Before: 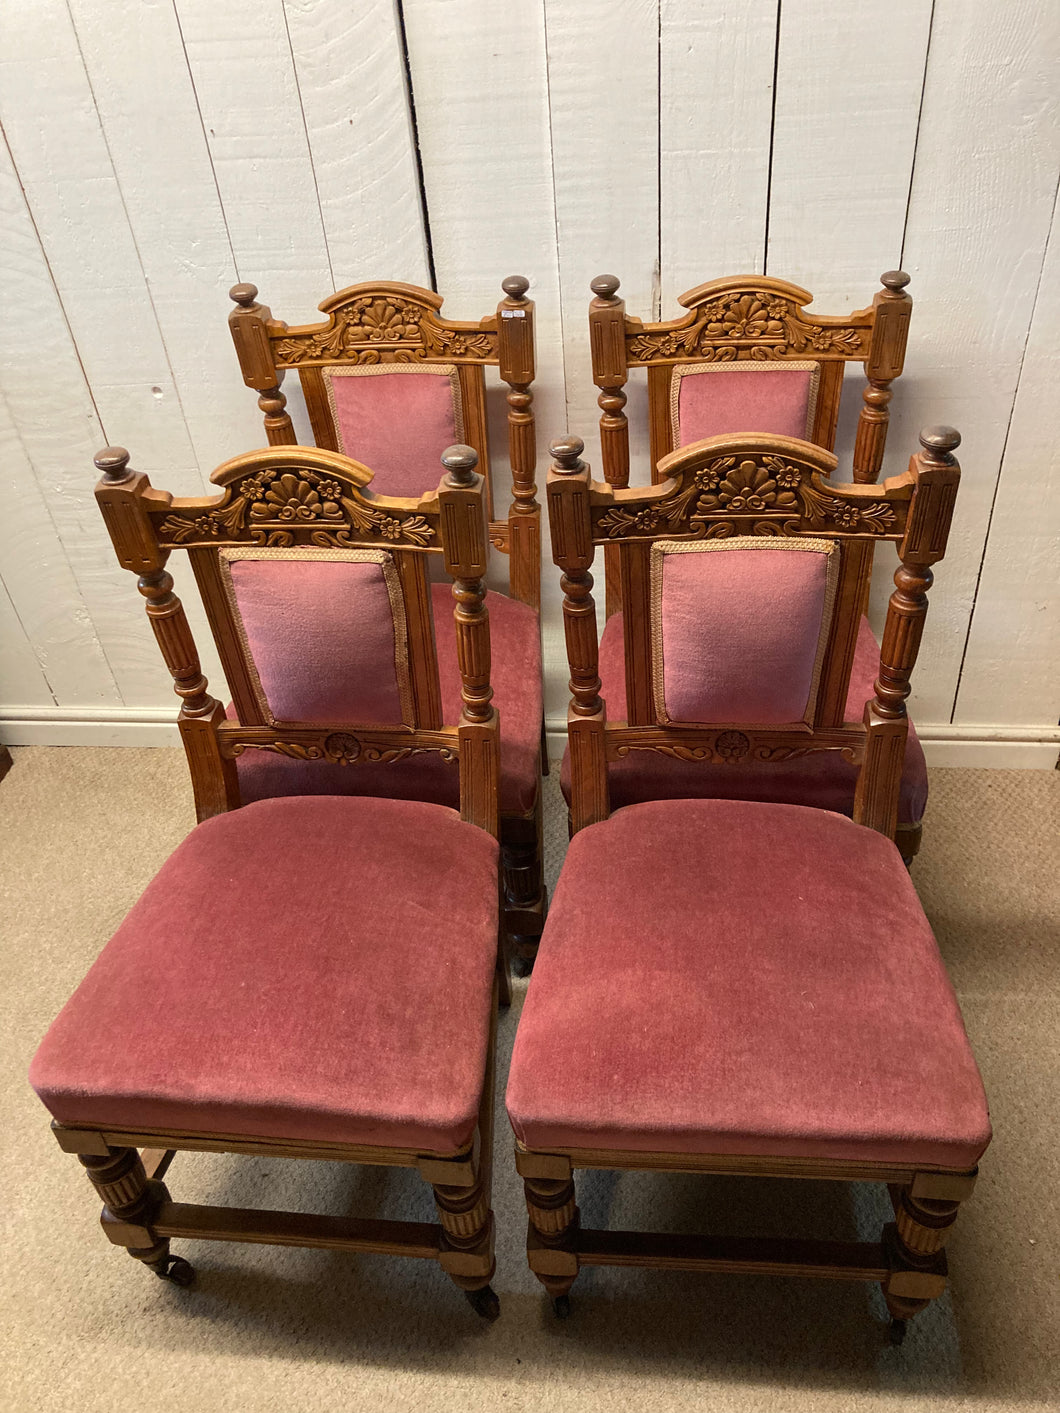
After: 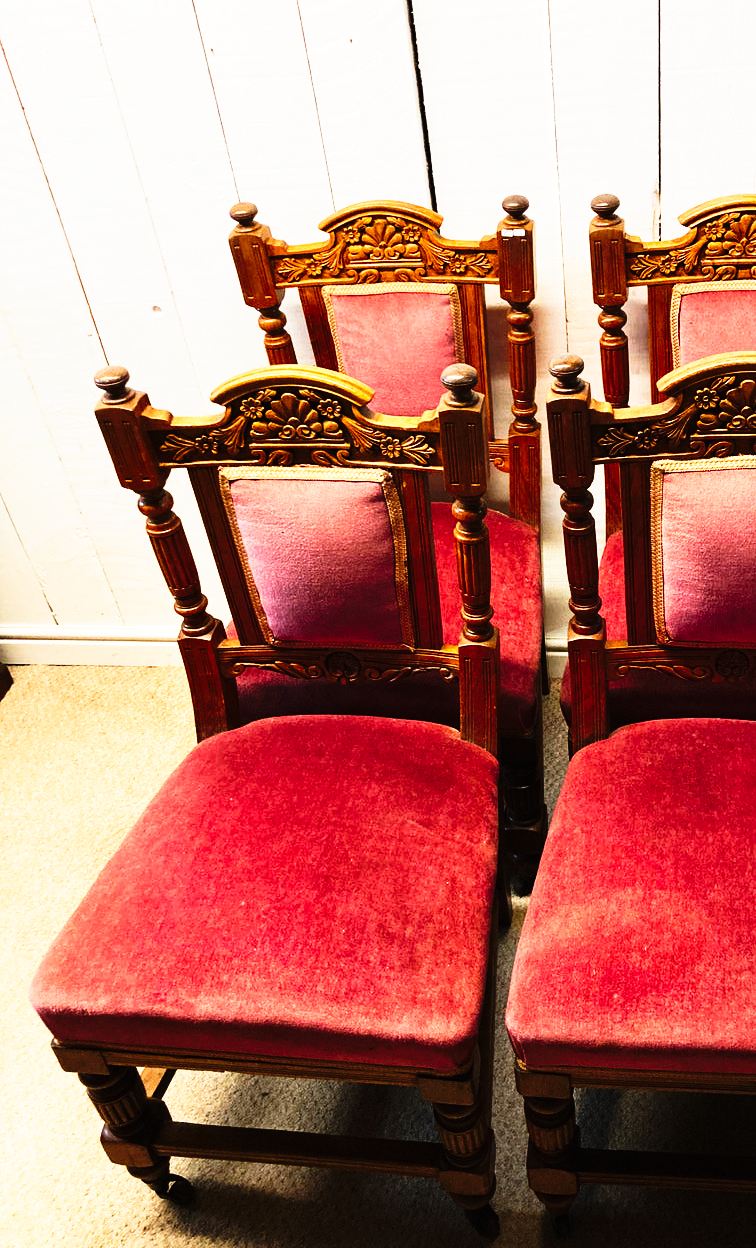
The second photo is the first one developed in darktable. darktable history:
tone curve: curves: ch0 [(0, 0) (0.003, 0.005) (0.011, 0.008) (0.025, 0.013) (0.044, 0.017) (0.069, 0.022) (0.1, 0.029) (0.136, 0.038) (0.177, 0.053) (0.224, 0.081) (0.277, 0.128) (0.335, 0.214) (0.399, 0.343) (0.468, 0.478) (0.543, 0.641) (0.623, 0.798) (0.709, 0.911) (0.801, 0.971) (0.898, 0.99) (1, 1)], preserve colors none
exposure: exposure 0.197 EV, compensate highlight preservation false
crop: top 5.803%, right 27.864%, bottom 5.804%
